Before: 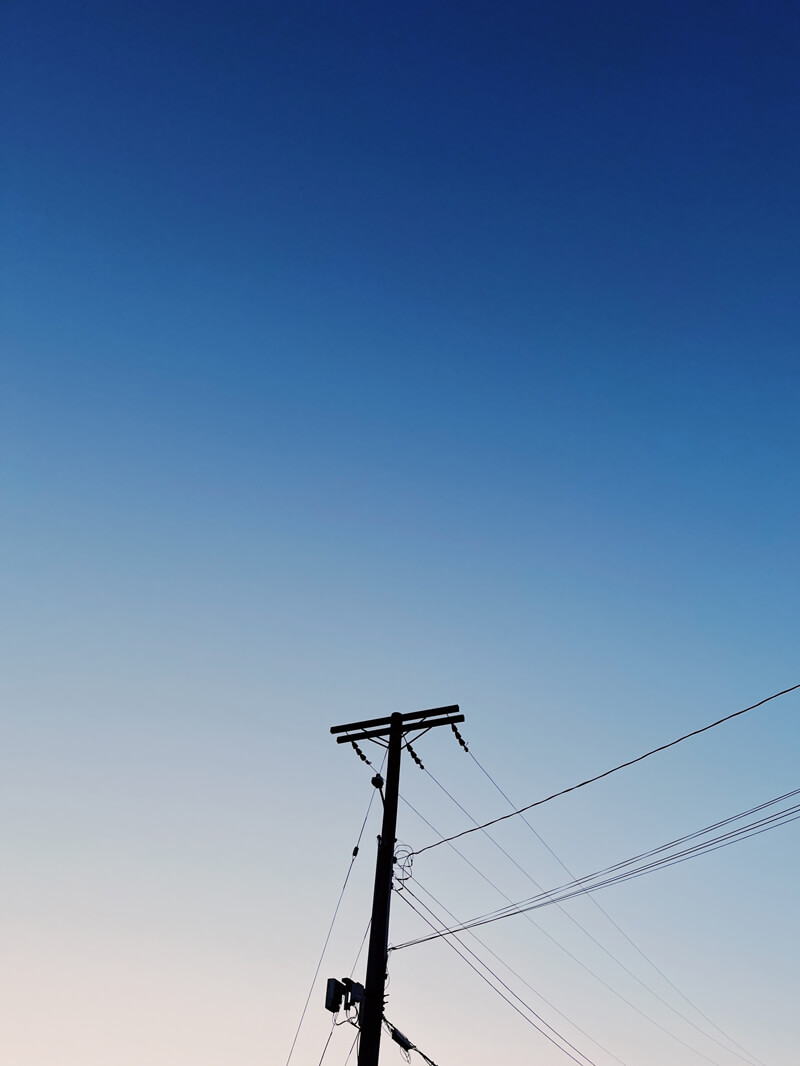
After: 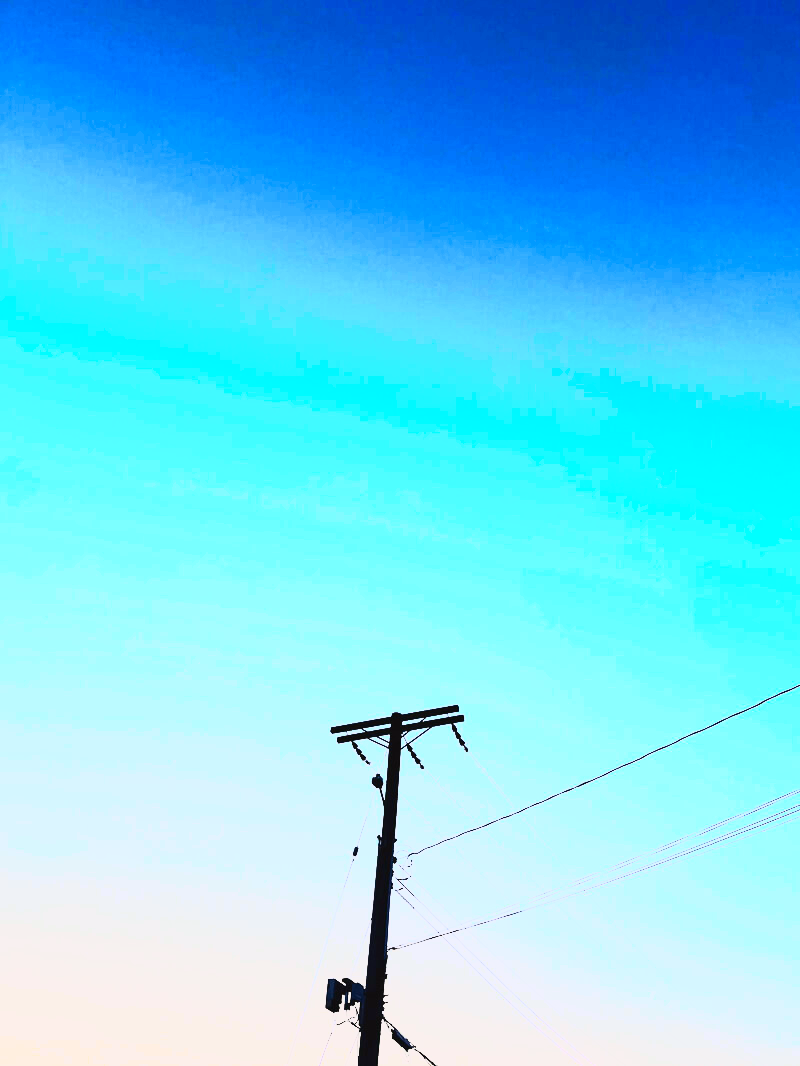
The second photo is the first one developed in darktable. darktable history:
exposure: black level correction 0, exposure 1.124 EV, compensate highlight preservation false
contrast brightness saturation: contrast 0.824, brightness 0.602, saturation 0.593
tone curve: curves: ch0 [(0, 0.022) (0.114, 0.088) (0.282, 0.316) (0.446, 0.511) (0.613, 0.693) (0.786, 0.843) (0.999, 0.949)]; ch1 [(0, 0) (0.395, 0.343) (0.463, 0.427) (0.486, 0.474) (0.503, 0.5) (0.535, 0.522) (0.555, 0.546) (0.594, 0.614) (0.755, 0.793) (1, 1)]; ch2 [(0, 0) (0.369, 0.388) (0.449, 0.431) (0.501, 0.5) (0.528, 0.517) (0.561, 0.598) (0.697, 0.721) (1, 1)], color space Lab, independent channels, preserve colors none
